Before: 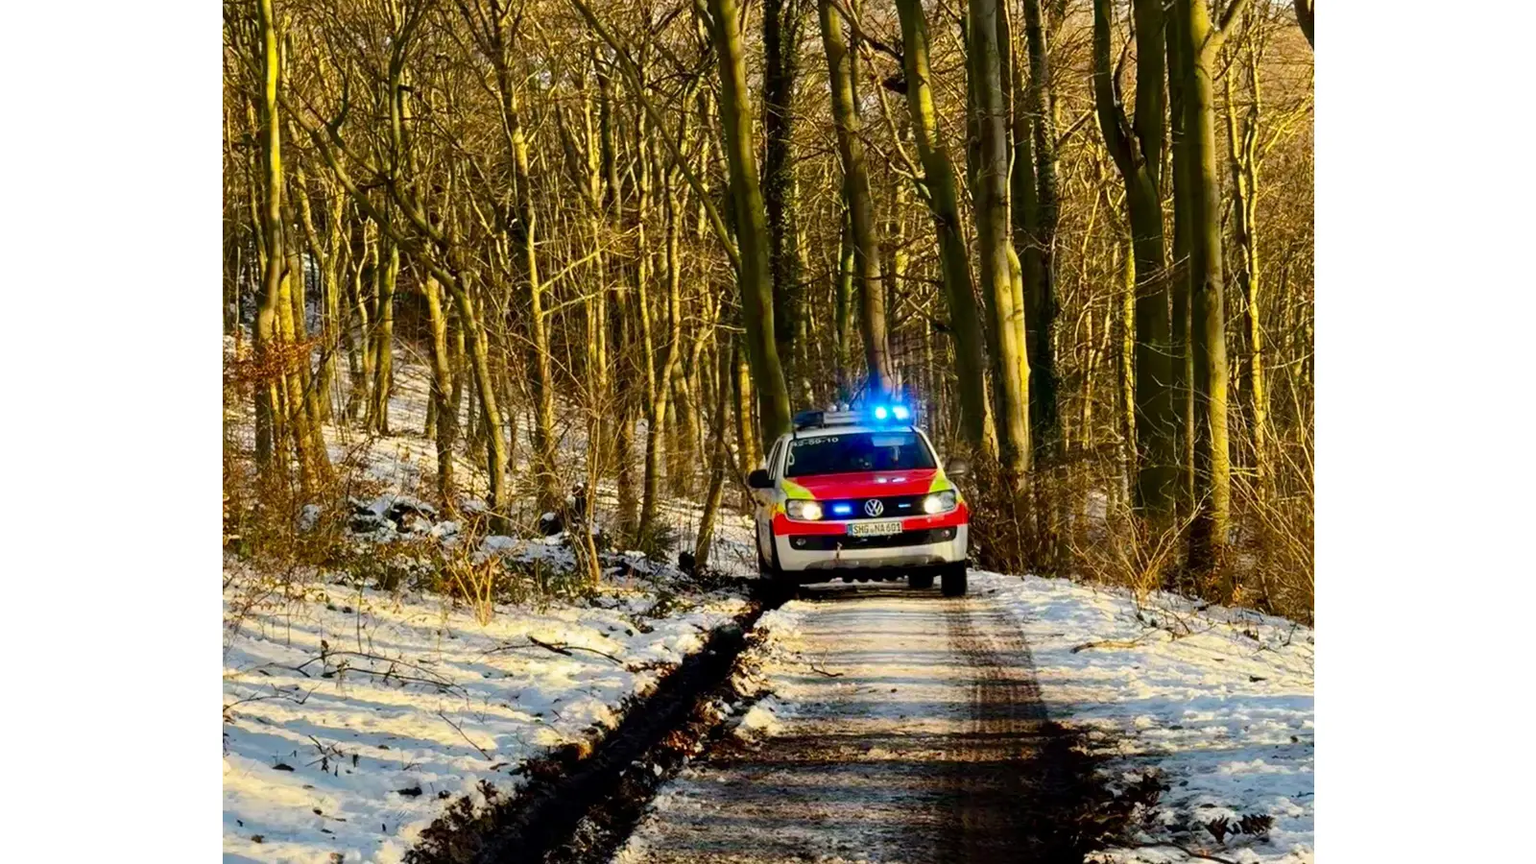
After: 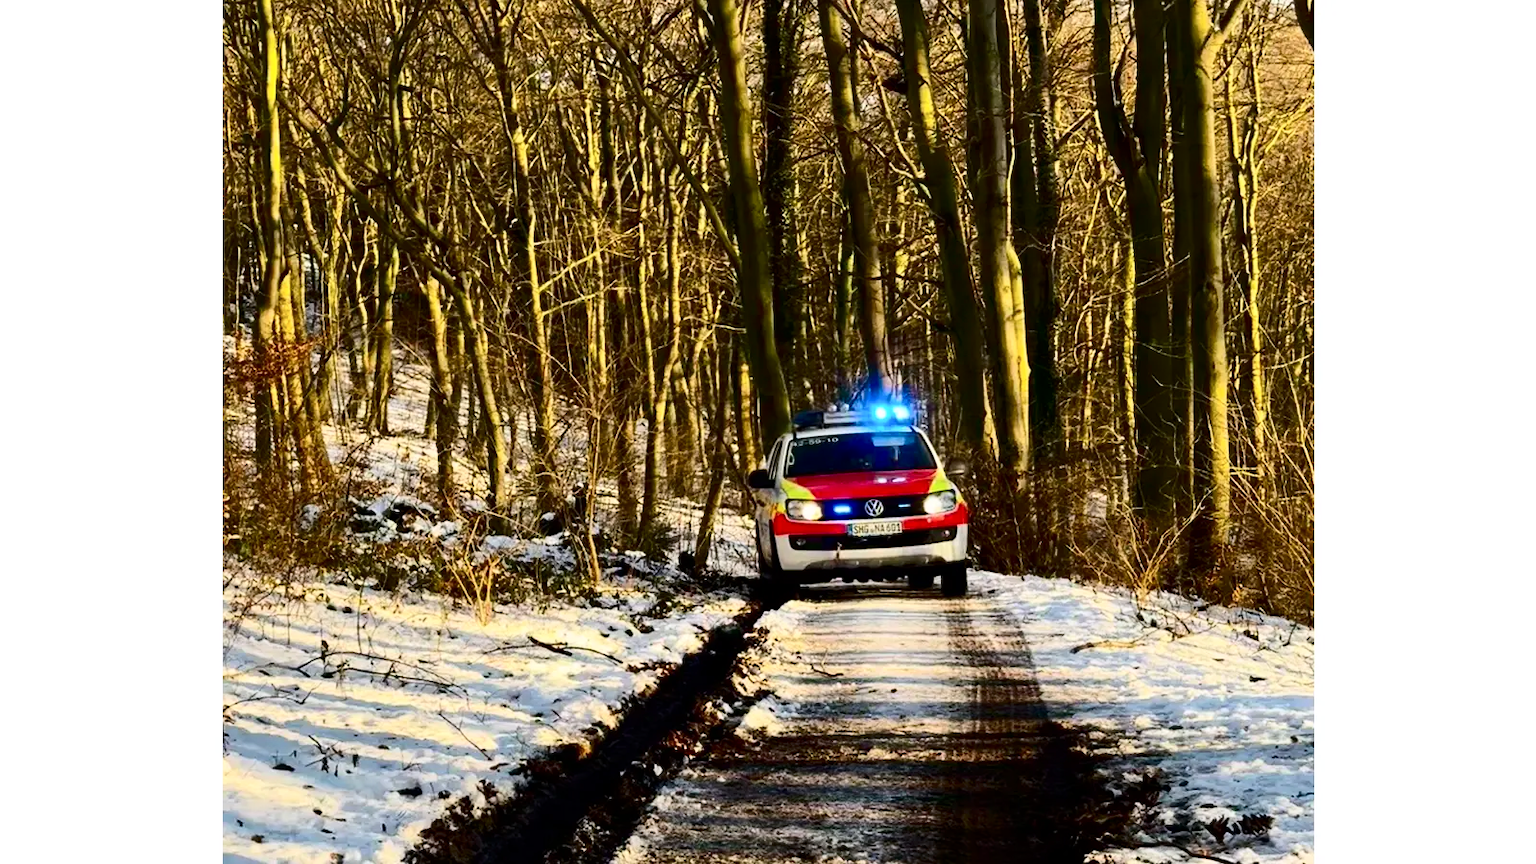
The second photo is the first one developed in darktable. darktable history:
contrast brightness saturation: contrast 0.28
white balance: red 1.004, blue 1.024
